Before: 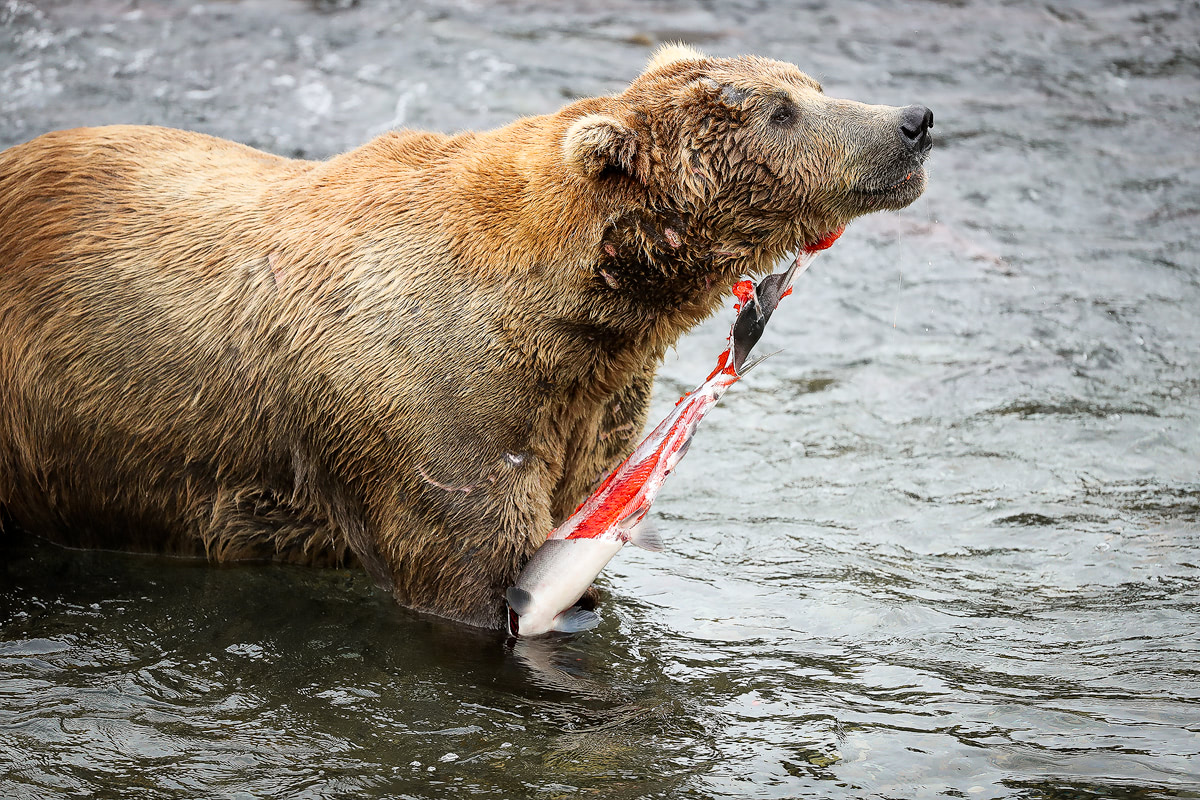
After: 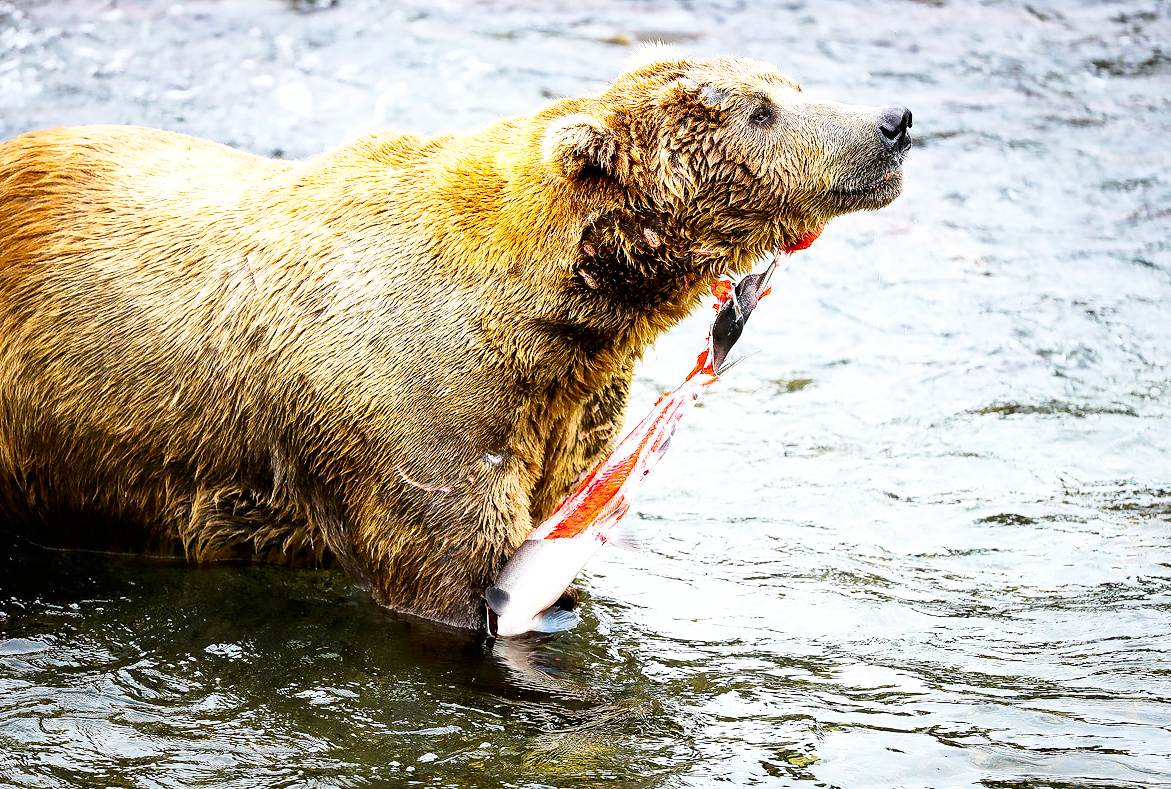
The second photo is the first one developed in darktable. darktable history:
color balance rgb: linear chroma grading › global chroma 13.3%, global vibrance 41.49%
base curve: curves: ch0 [(0, 0) (0.005, 0.002) (0.15, 0.3) (0.4, 0.7) (0.75, 0.95) (1, 1)], preserve colors none
white balance: red 0.98, blue 1.034
crop and rotate: left 1.774%, right 0.633%, bottom 1.28%
tone equalizer: -8 EV -0.417 EV, -7 EV -0.389 EV, -6 EV -0.333 EV, -5 EV -0.222 EV, -3 EV 0.222 EV, -2 EV 0.333 EV, -1 EV 0.389 EV, +0 EV 0.417 EV, edges refinement/feathering 500, mask exposure compensation -1.57 EV, preserve details no
